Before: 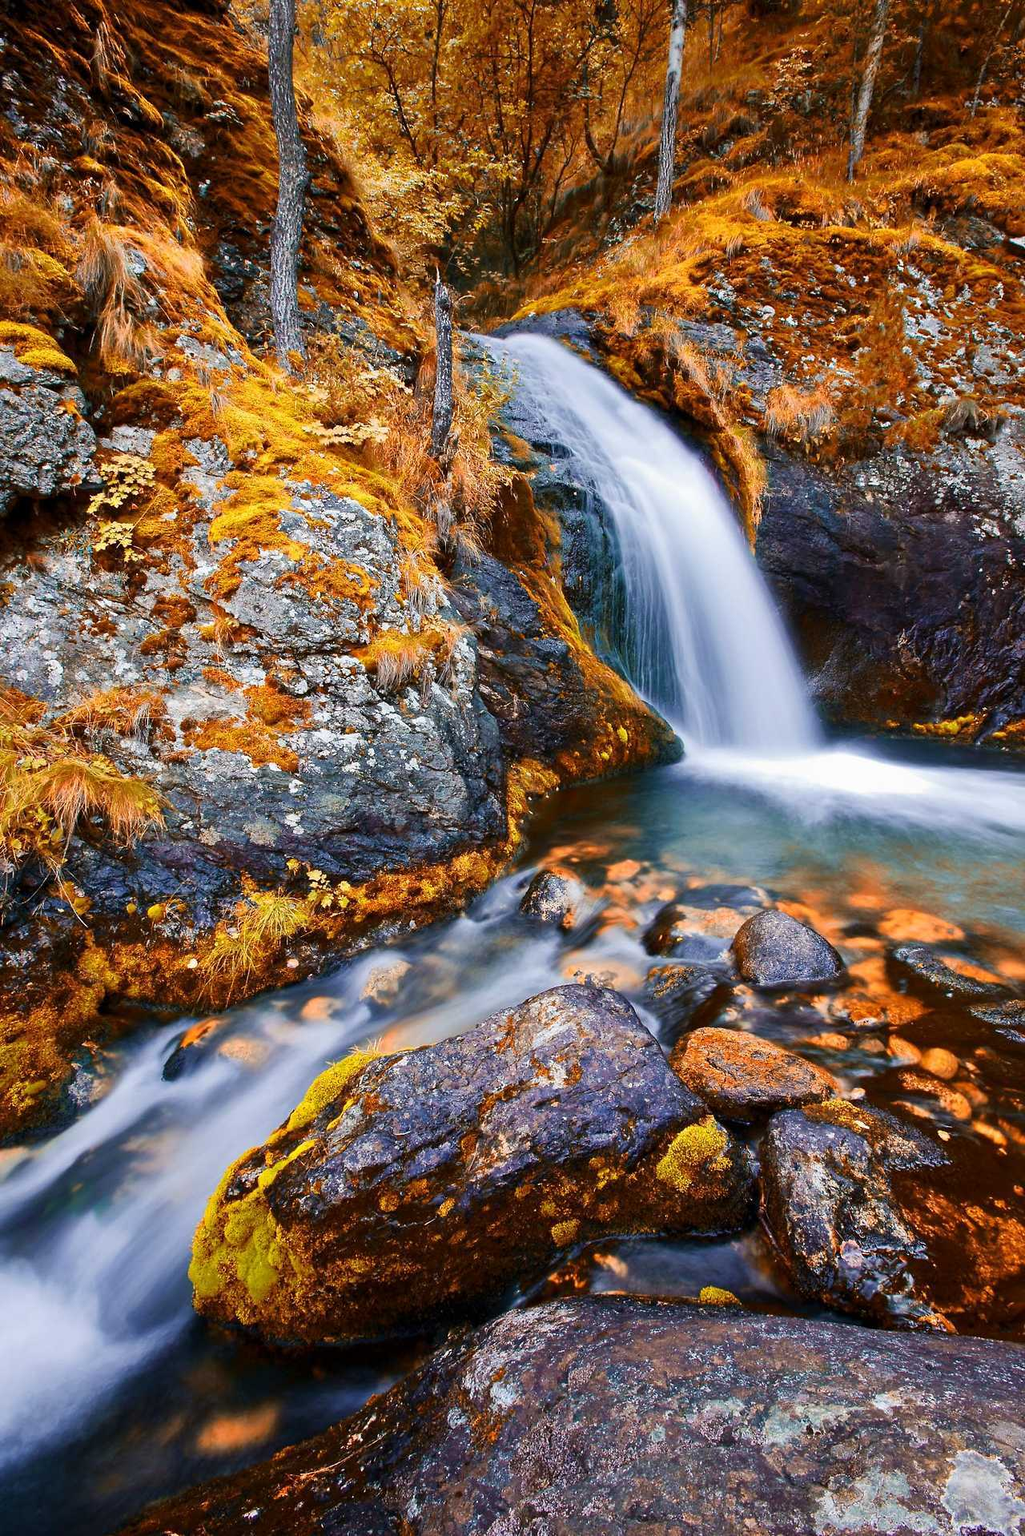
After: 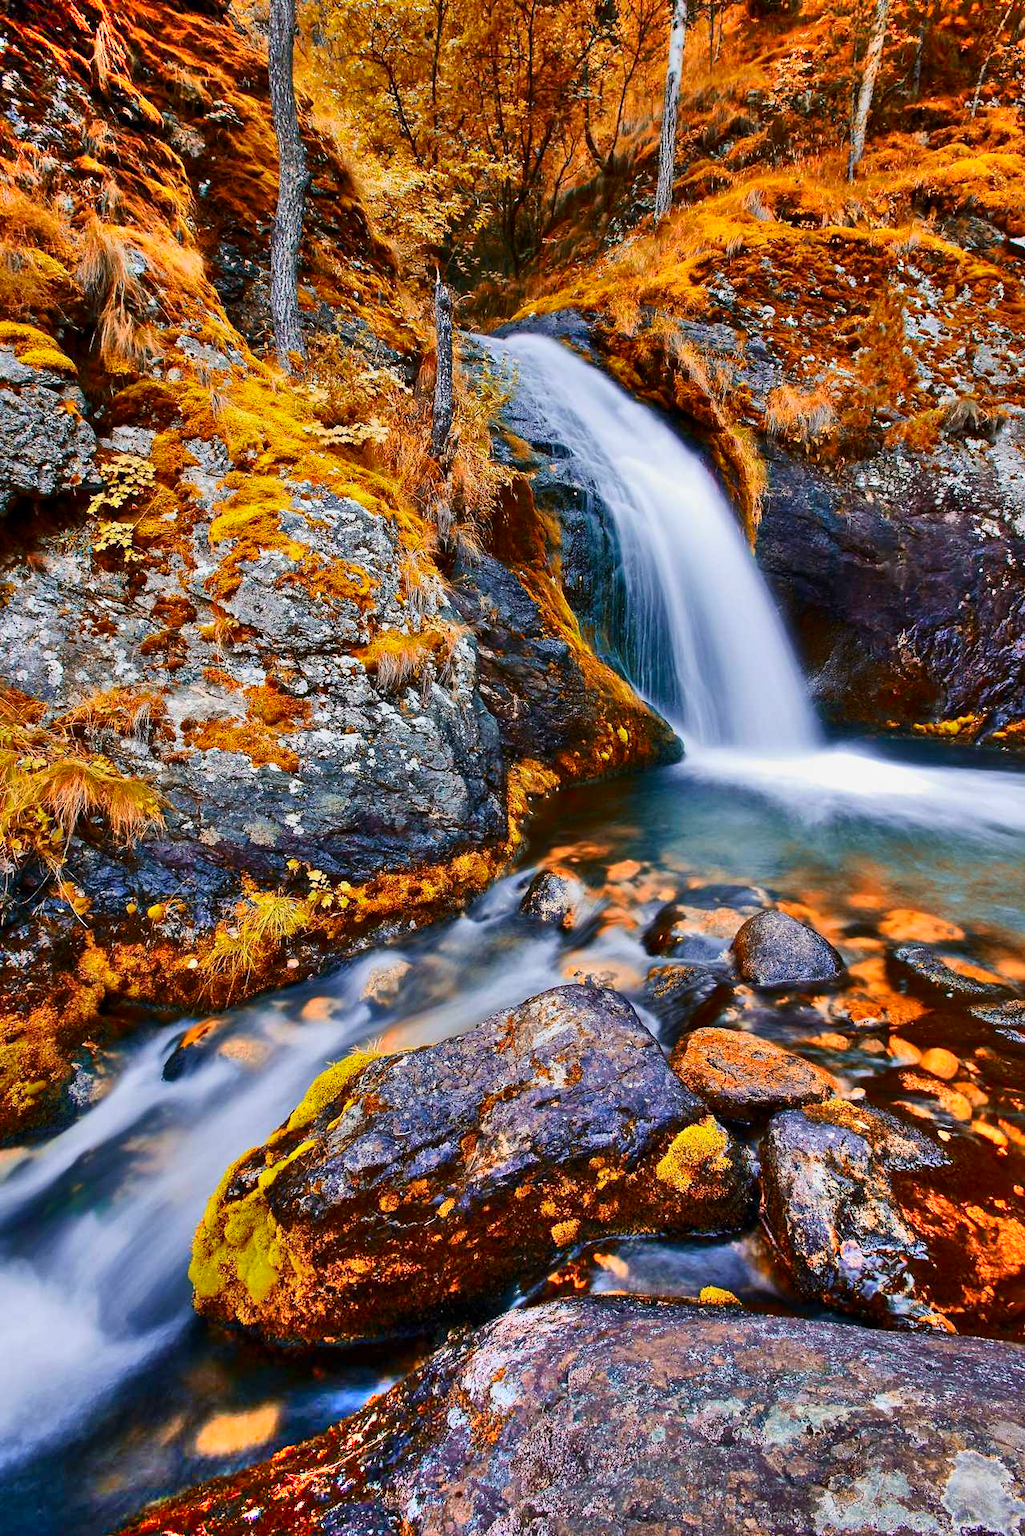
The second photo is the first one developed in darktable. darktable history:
shadows and highlights: radius 124.54, shadows 98.87, white point adjustment -2.9, highlights -98.77, soften with gaussian
contrast brightness saturation: contrast 0.129, brightness -0.046, saturation 0.15
